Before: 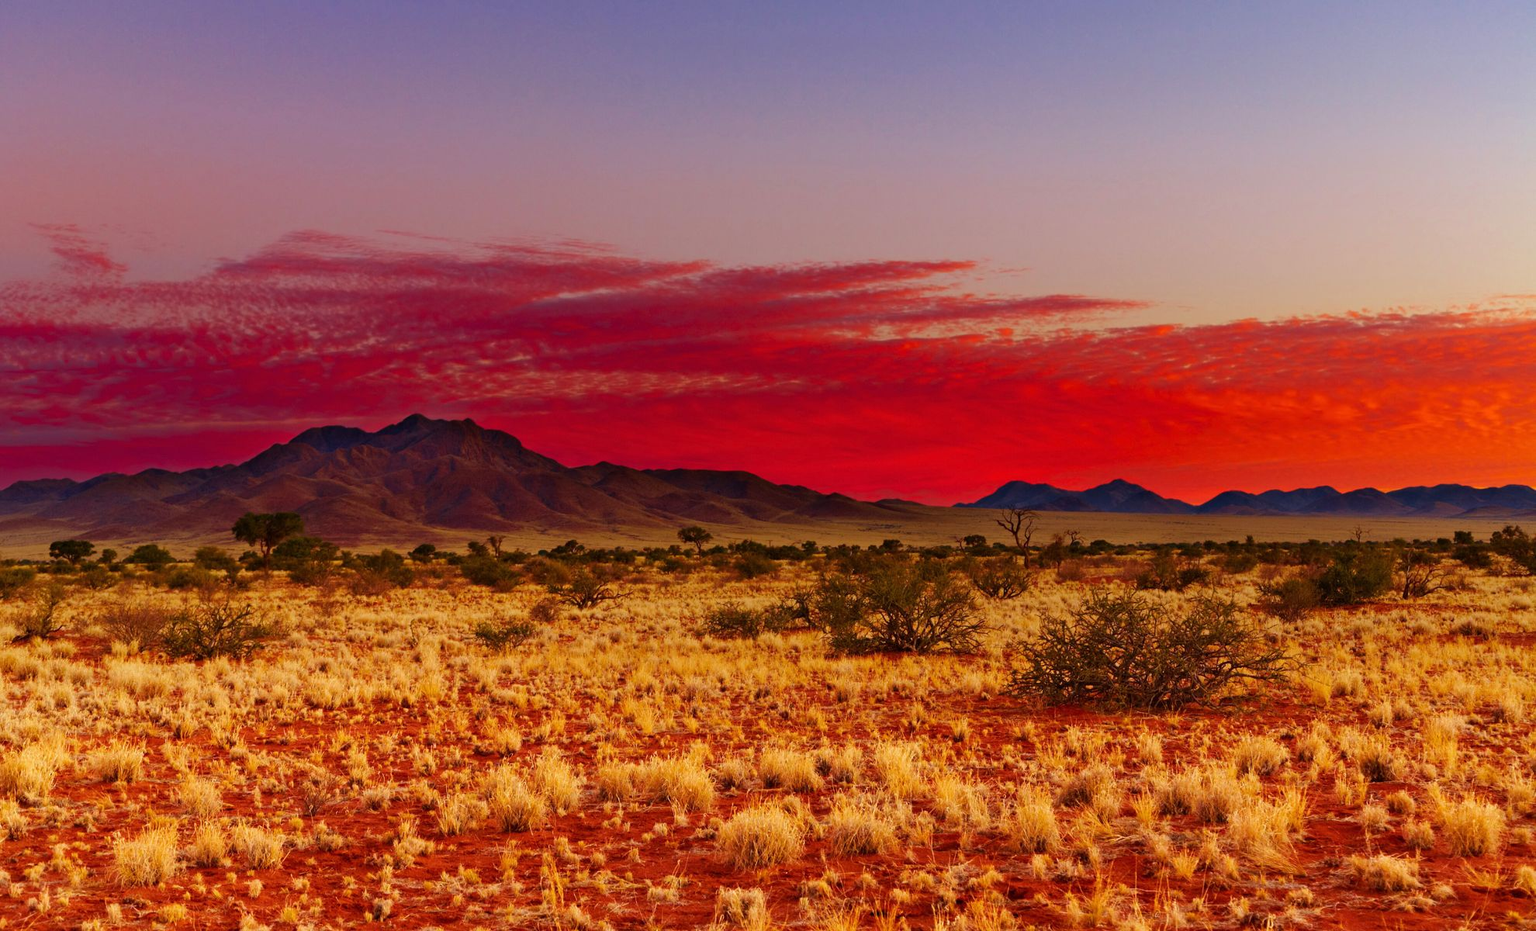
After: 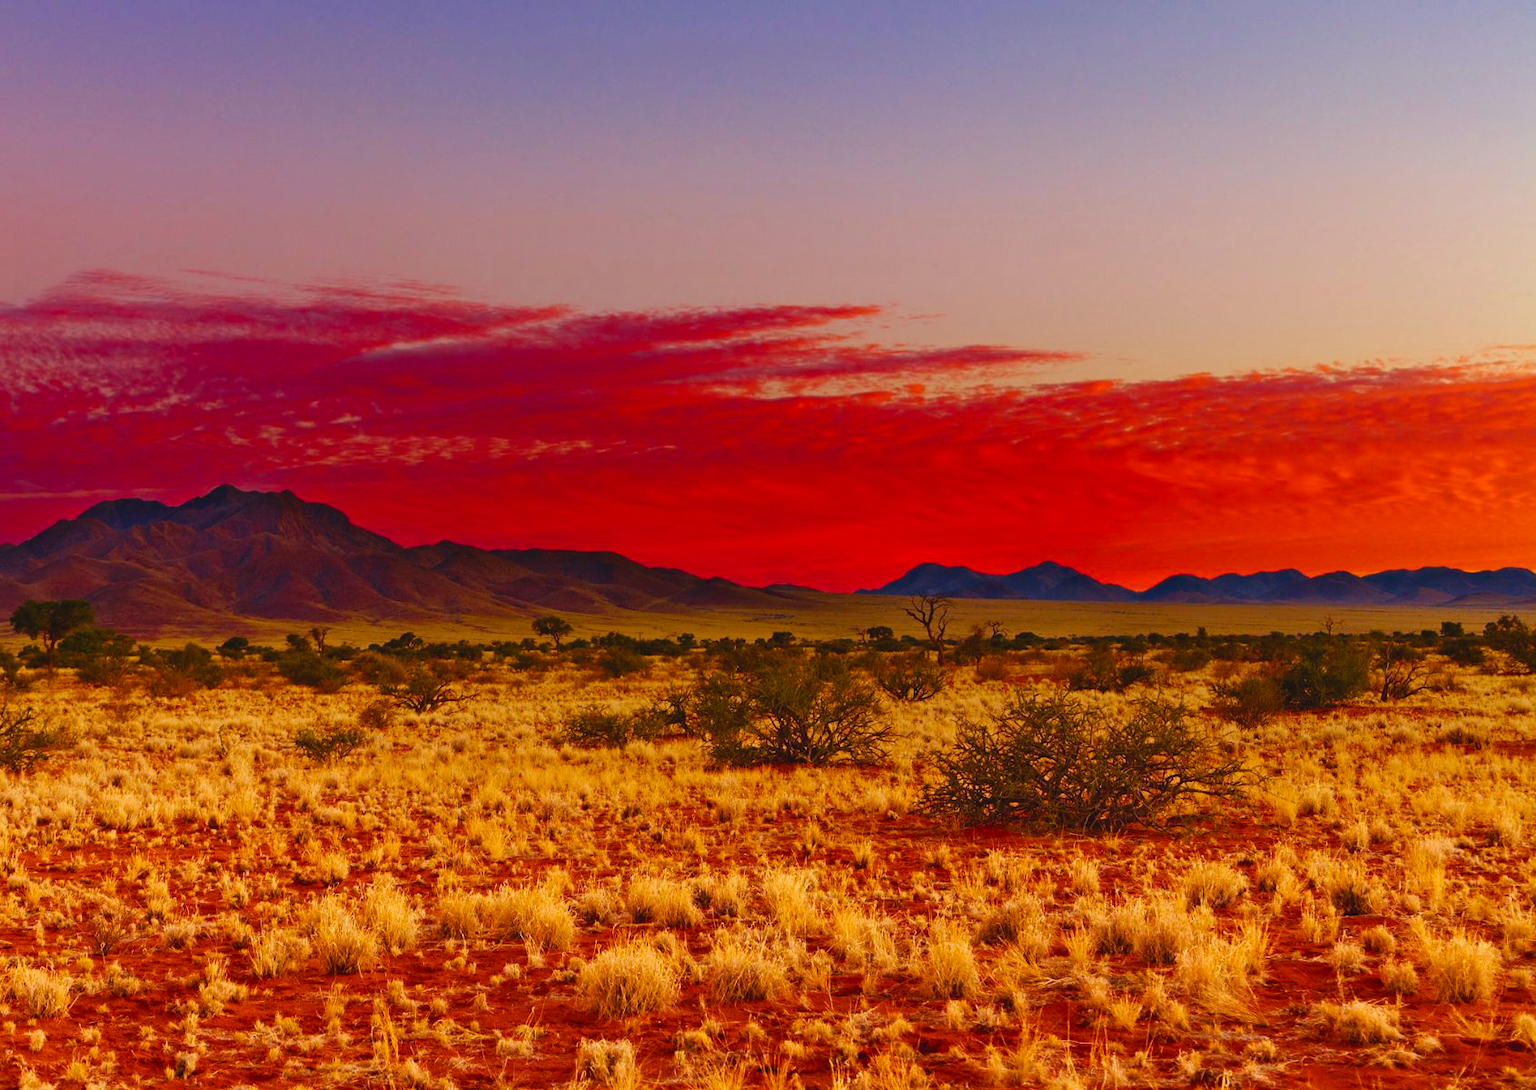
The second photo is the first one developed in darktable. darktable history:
color balance rgb: shadows lift › chroma 2%, shadows lift › hue 219.6°, power › hue 313.2°, highlights gain › chroma 3%, highlights gain › hue 75.6°, global offset › luminance 0.5%, perceptual saturation grading › global saturation 15.33%, perceptual saturation grading › highlights -19.33%, perceptual saturation grading › shadows 20%, global vibrance 20%
crop and rotate: left 14.584%
